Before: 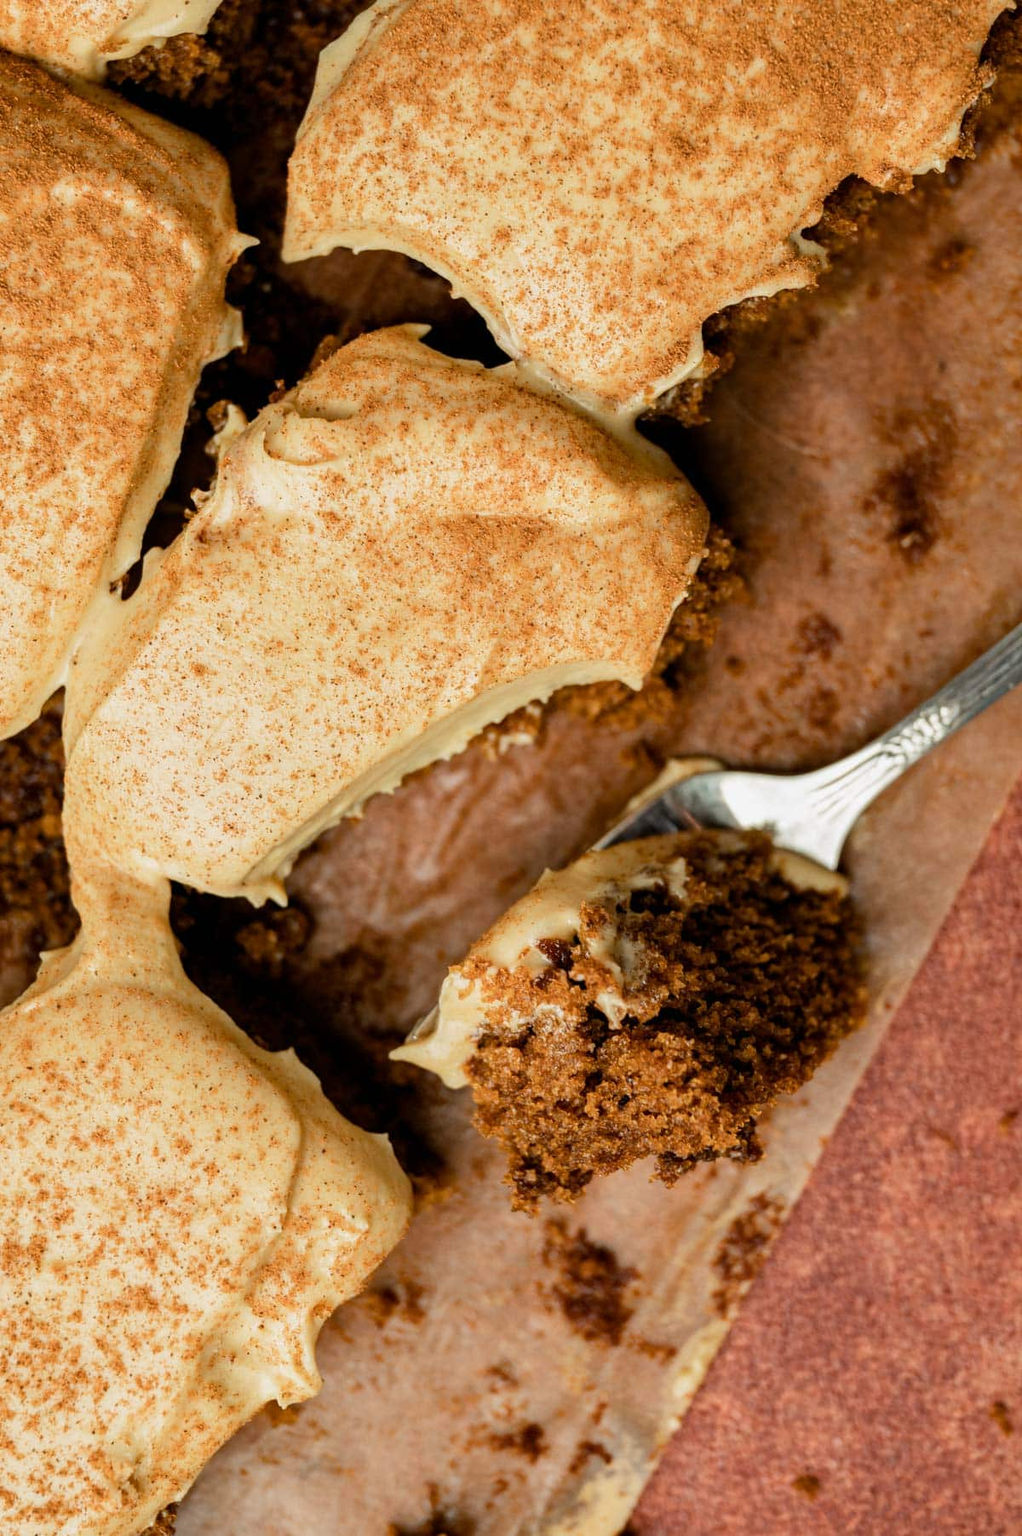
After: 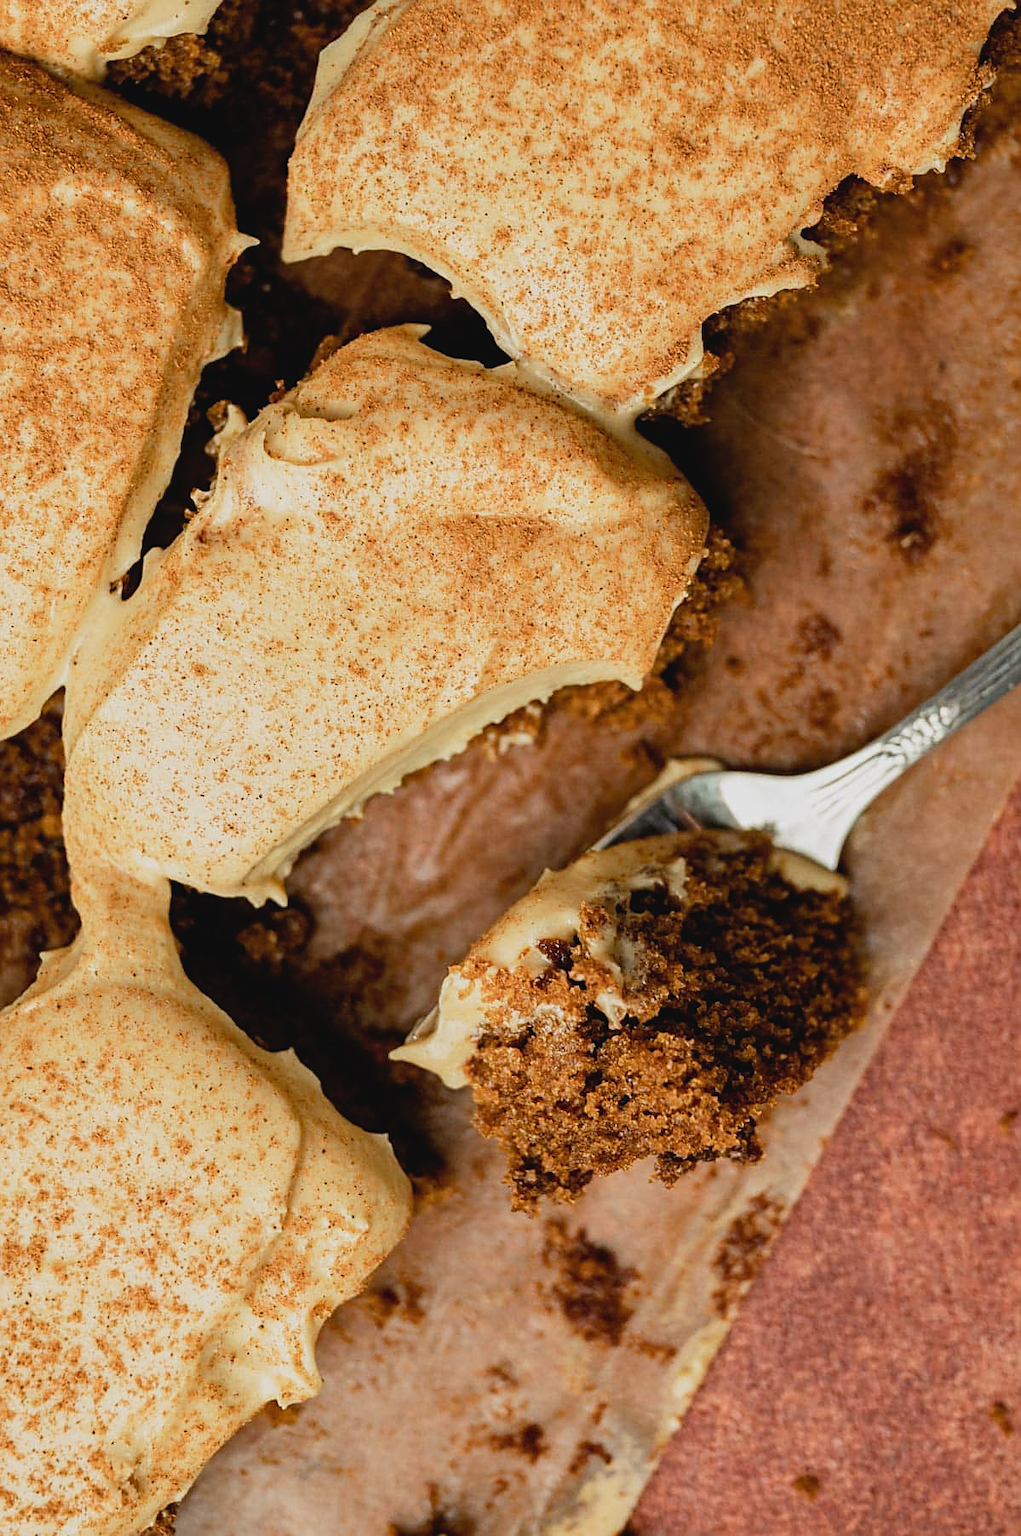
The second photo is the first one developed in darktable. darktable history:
sharpen: on, module defaults
tone curve: curves: ch0 [(0, 0.036) (0.053, 0.068) (0.211, 0.217) (0.519, 0.513) (0.847, 0.82) (0.991, 0.914)]; ch1 [(0, 0) (0.276, 0.206) (0.412, 0.353) (0.482, 0.475) (0.495, 0.5) (0.509, 0.502) (0.563, 0.57) (0.667, 0.672) (0.788, 0.809) (1, 1)]; ch2 [(0, 0) (0.438, 0.456) (0.473, 0.47) (0.503, 0.503) (0.523, 0.528) (0.562, 0.571) (0.612, 0.61) (0.679, 0.72) (1, 1)], preserve colors none
